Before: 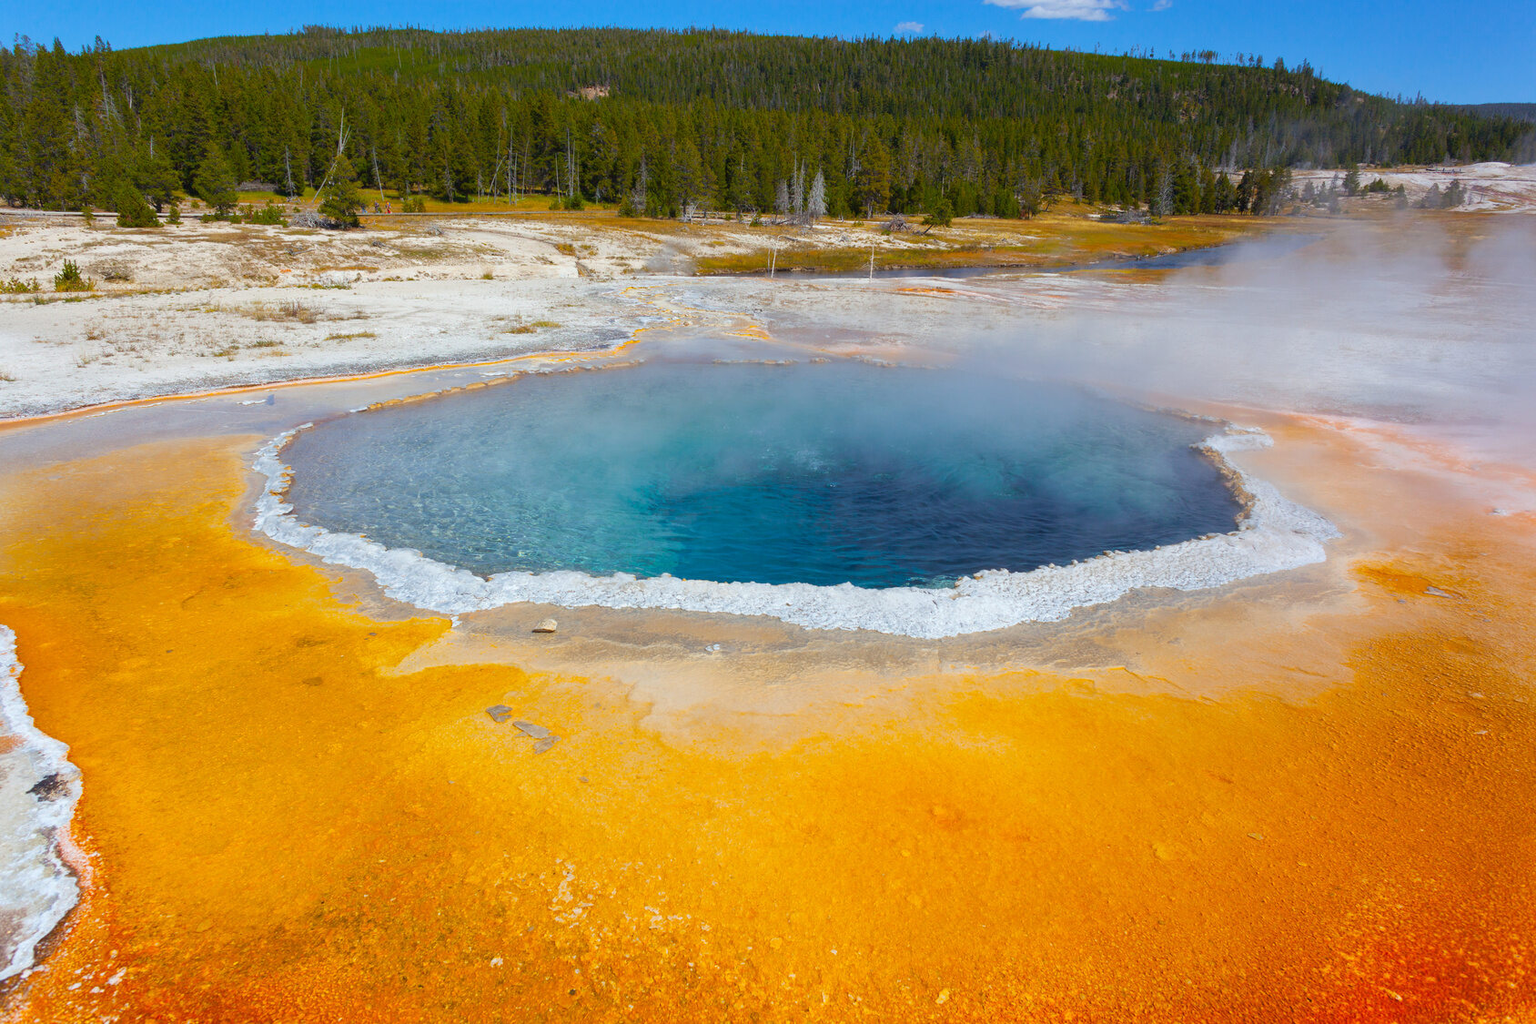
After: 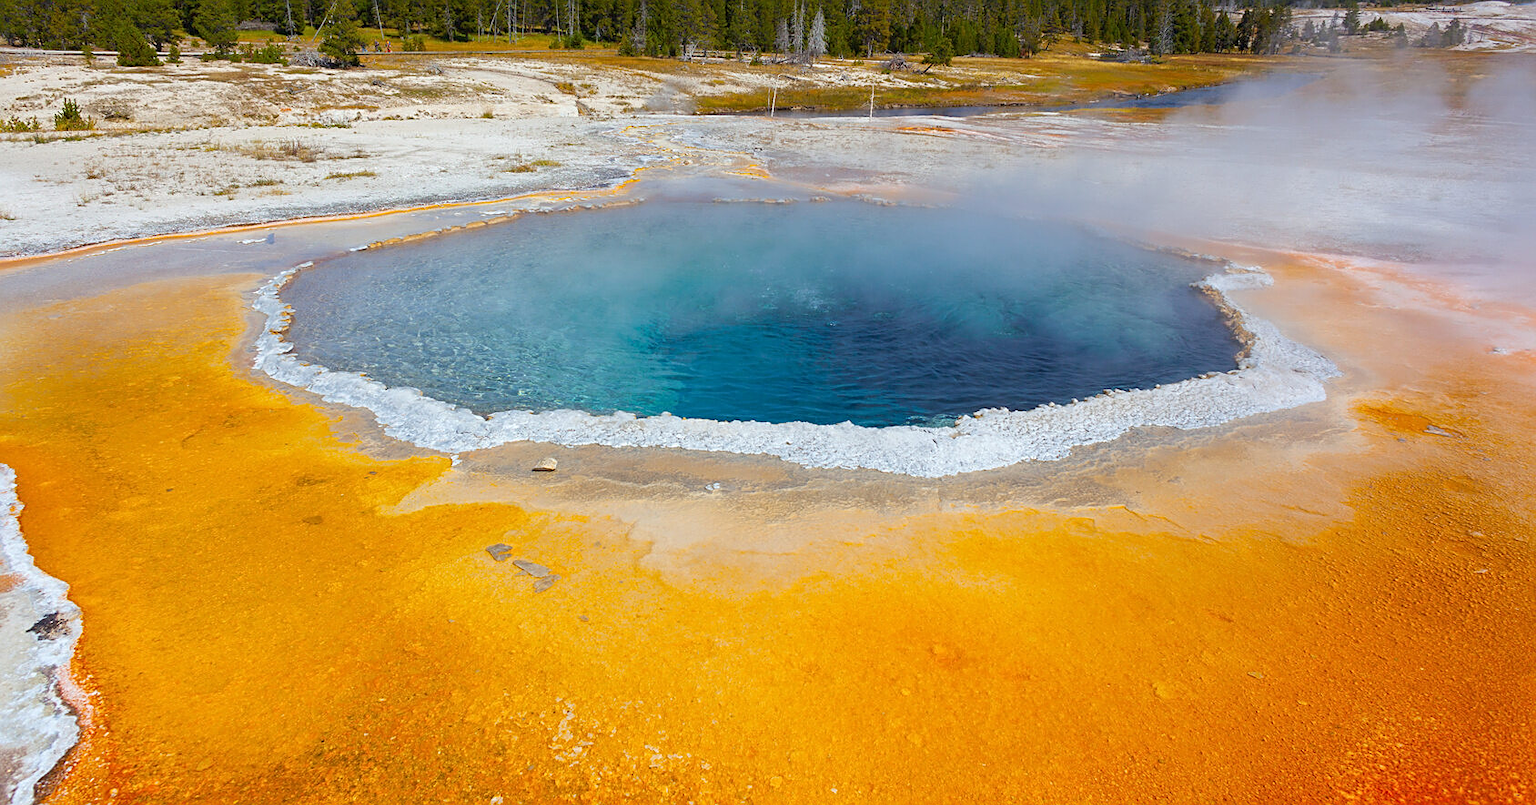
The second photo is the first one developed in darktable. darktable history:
crop and rotate: top 15.774%, bottom 5.506%
sharpen: on, module defaults
